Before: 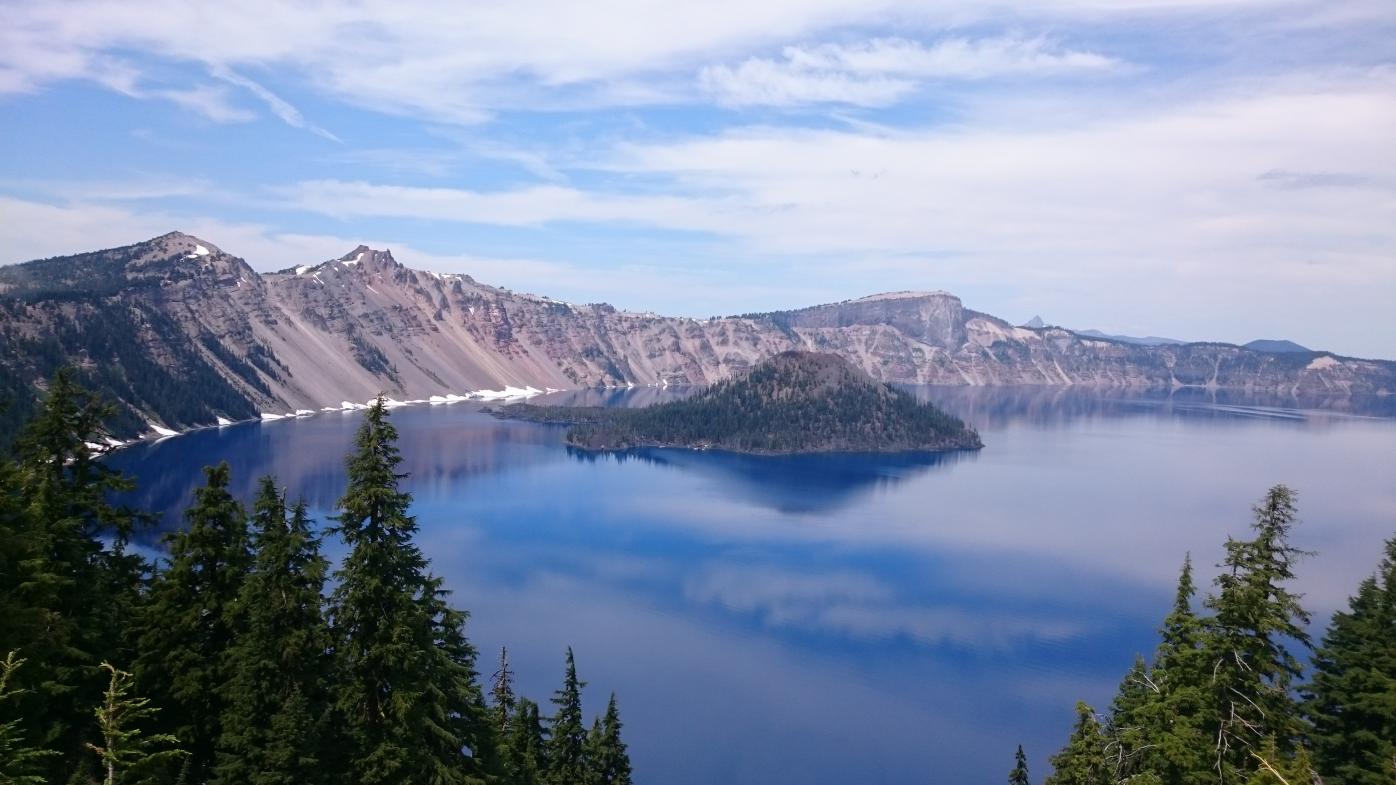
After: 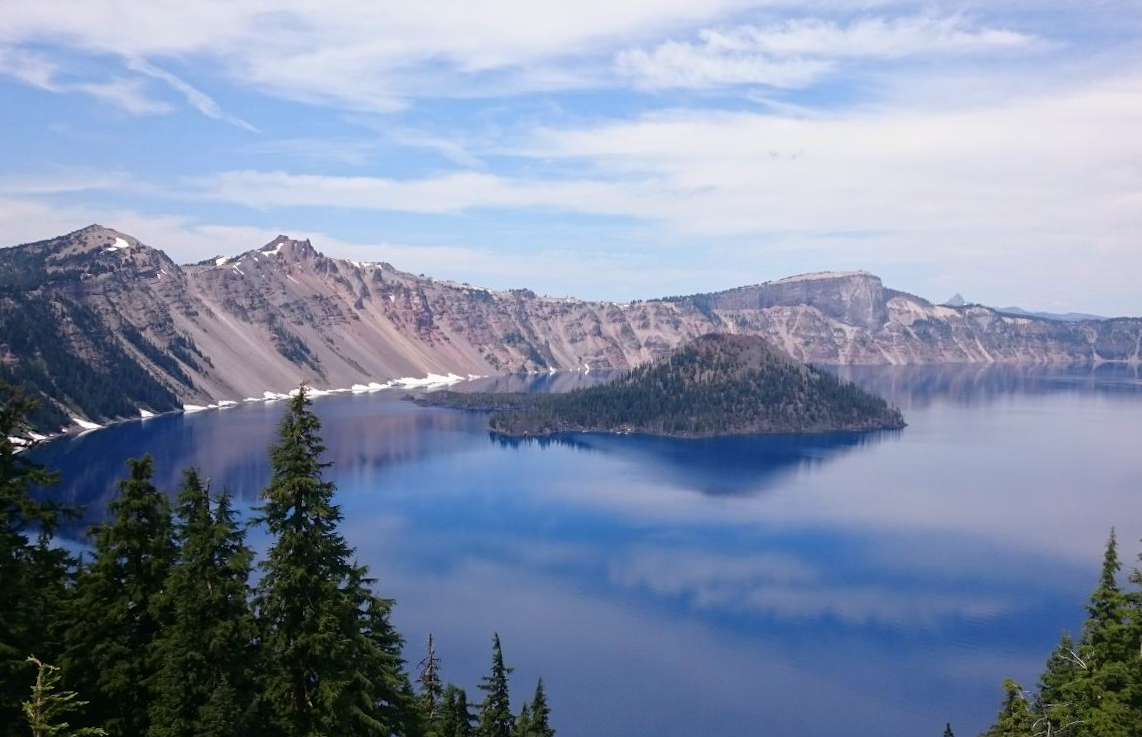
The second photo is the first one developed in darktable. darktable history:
color correction: highlights b* 3
crop and rotate: angle 1°, left 4.281%, top 0.642%, right 11.383%, bottom 2.486%
